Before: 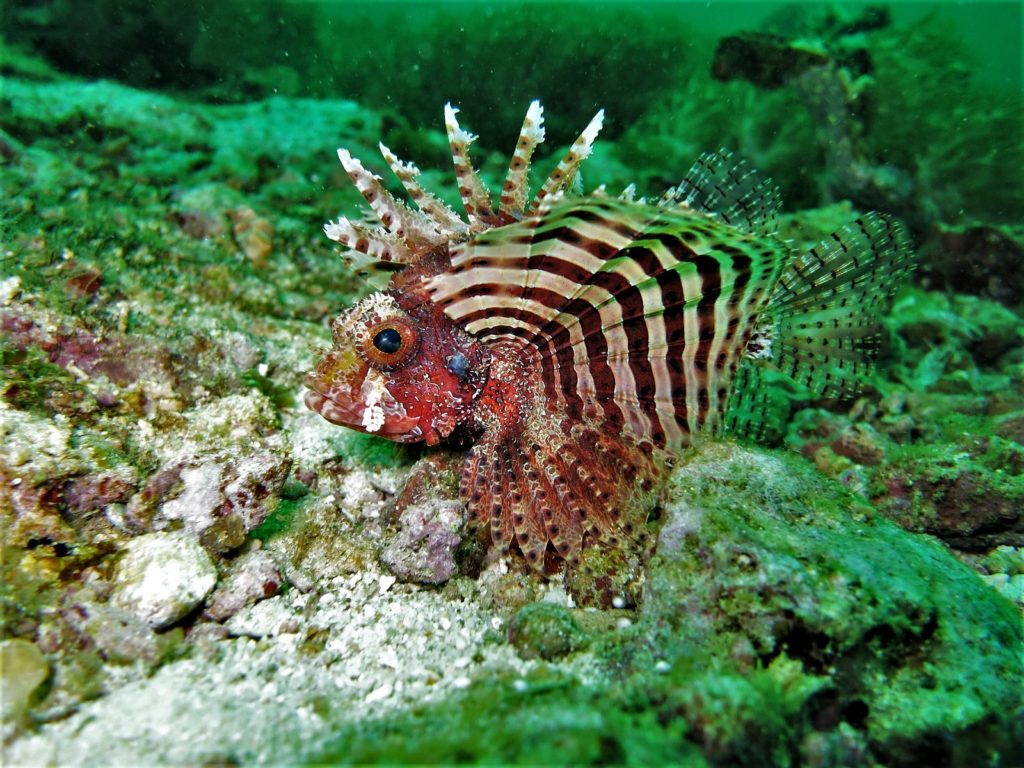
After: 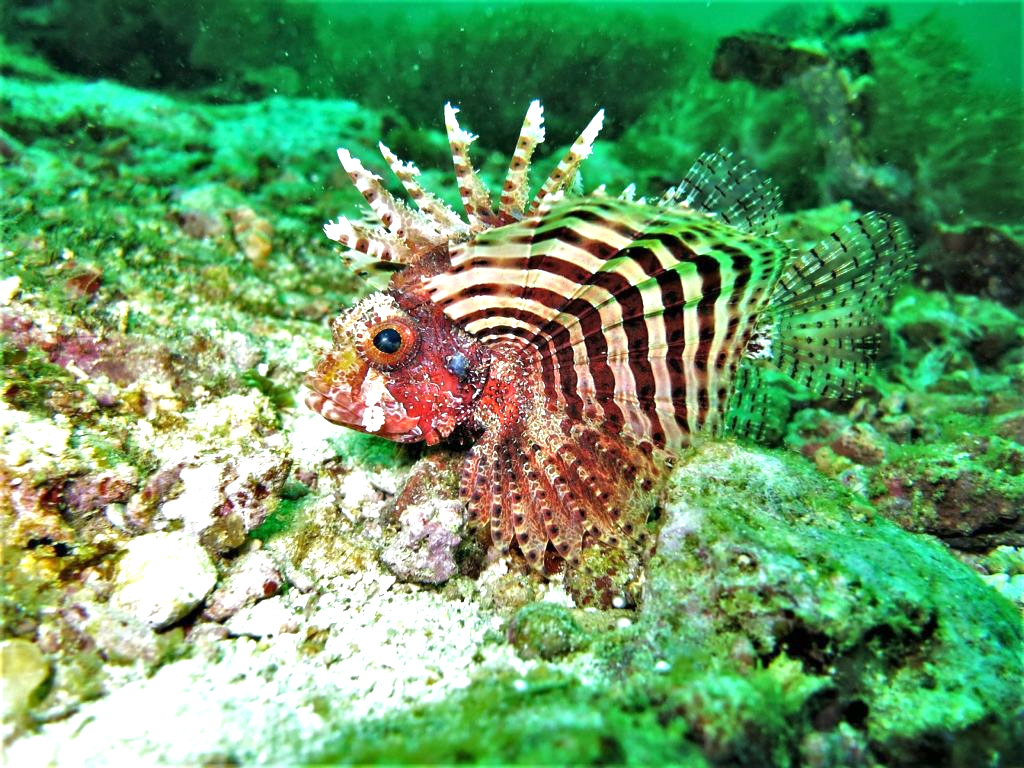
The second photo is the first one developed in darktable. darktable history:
exposure: exposure 1.065 EV, compensate highlight preservation false
